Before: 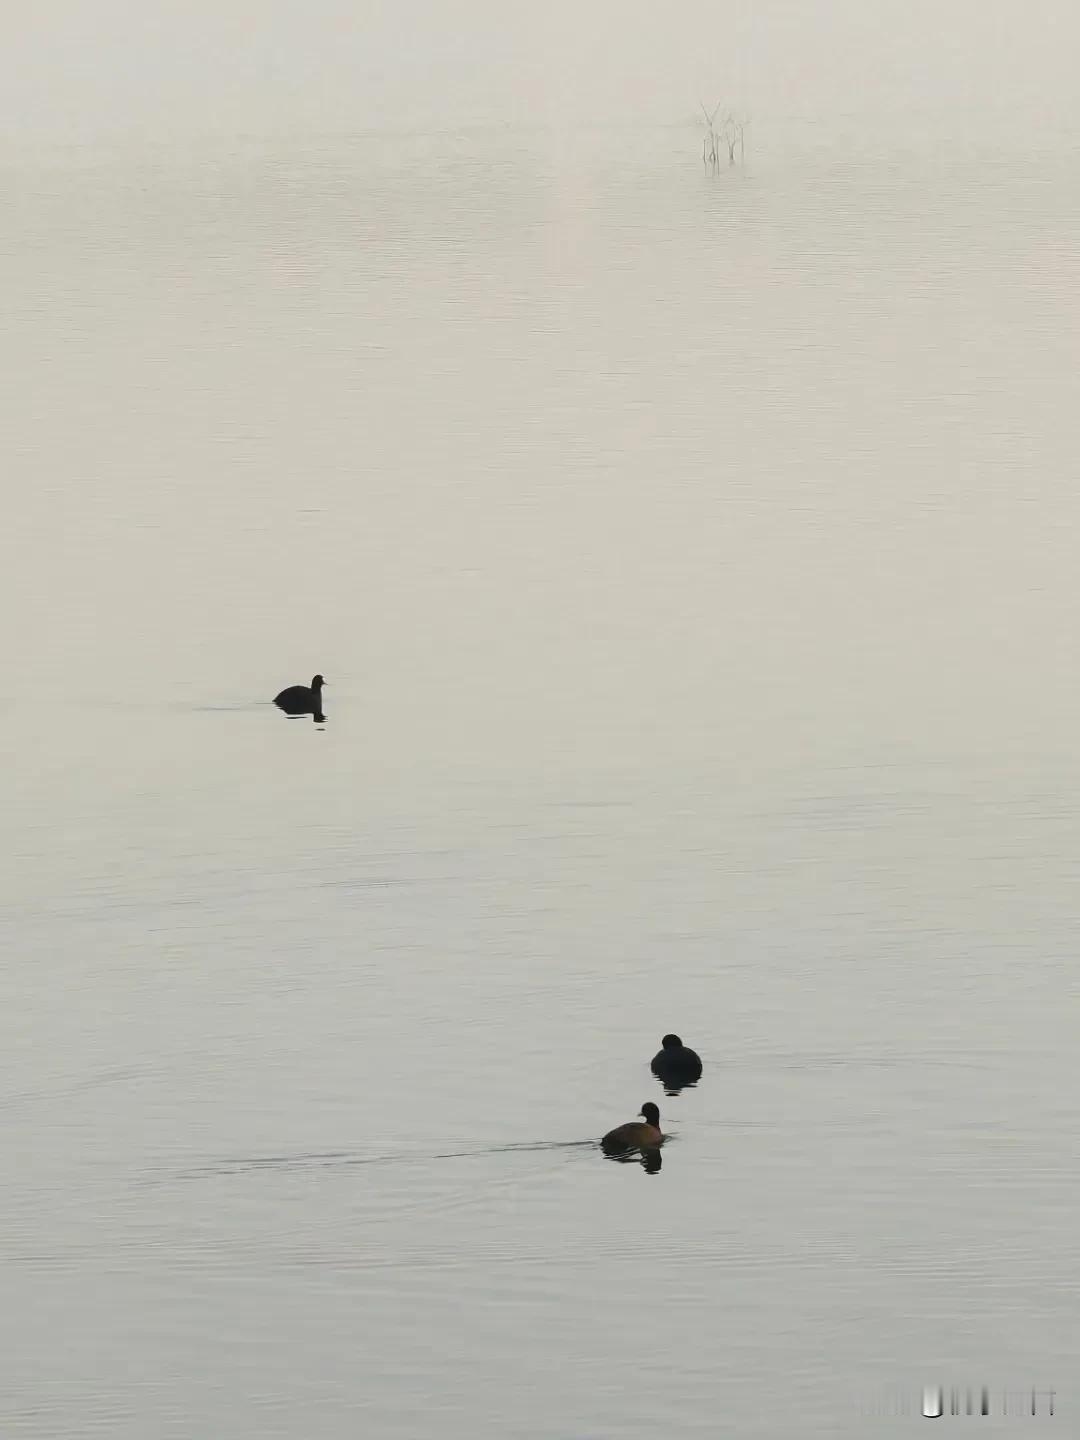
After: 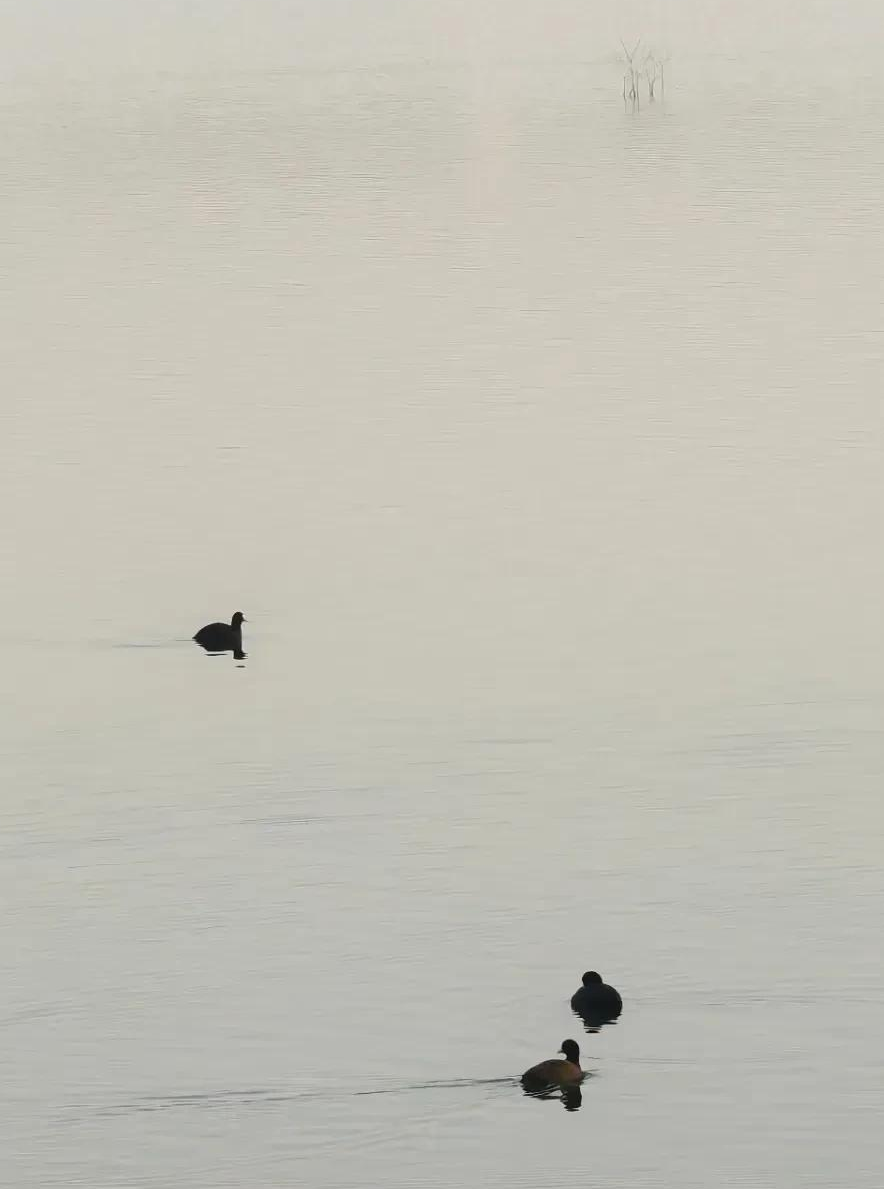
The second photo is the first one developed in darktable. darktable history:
crop and rotate: left 7.542%, top 4.408%, right 10.579%, bottom 13%
